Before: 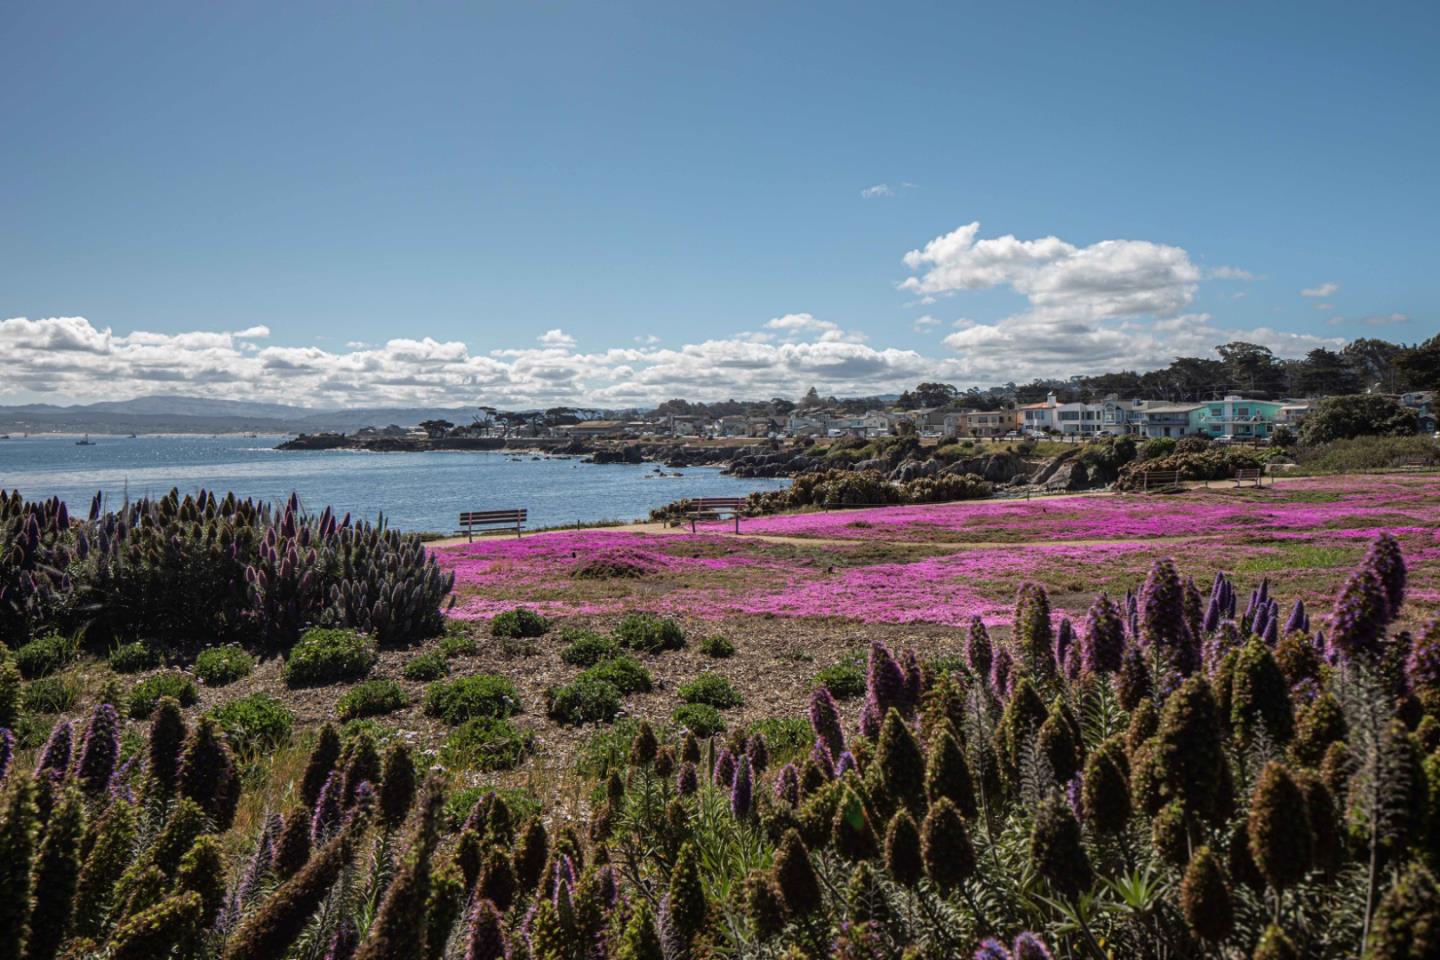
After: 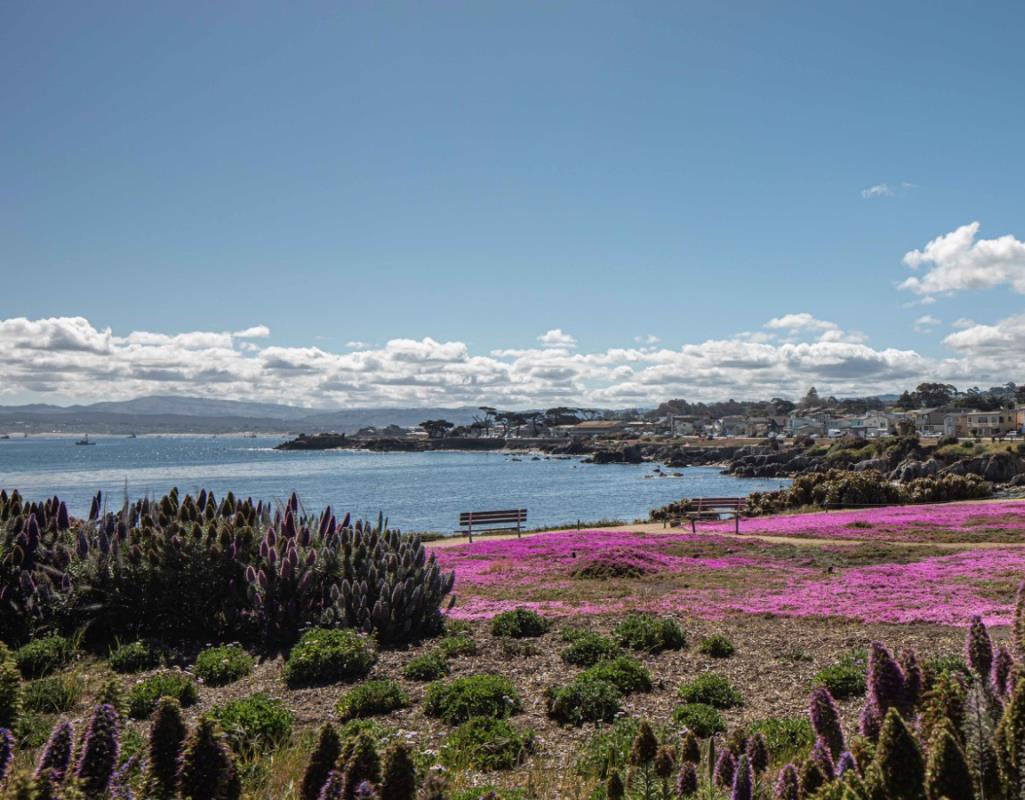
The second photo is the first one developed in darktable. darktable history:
crop: right 28.8%, bottom 16.59%
